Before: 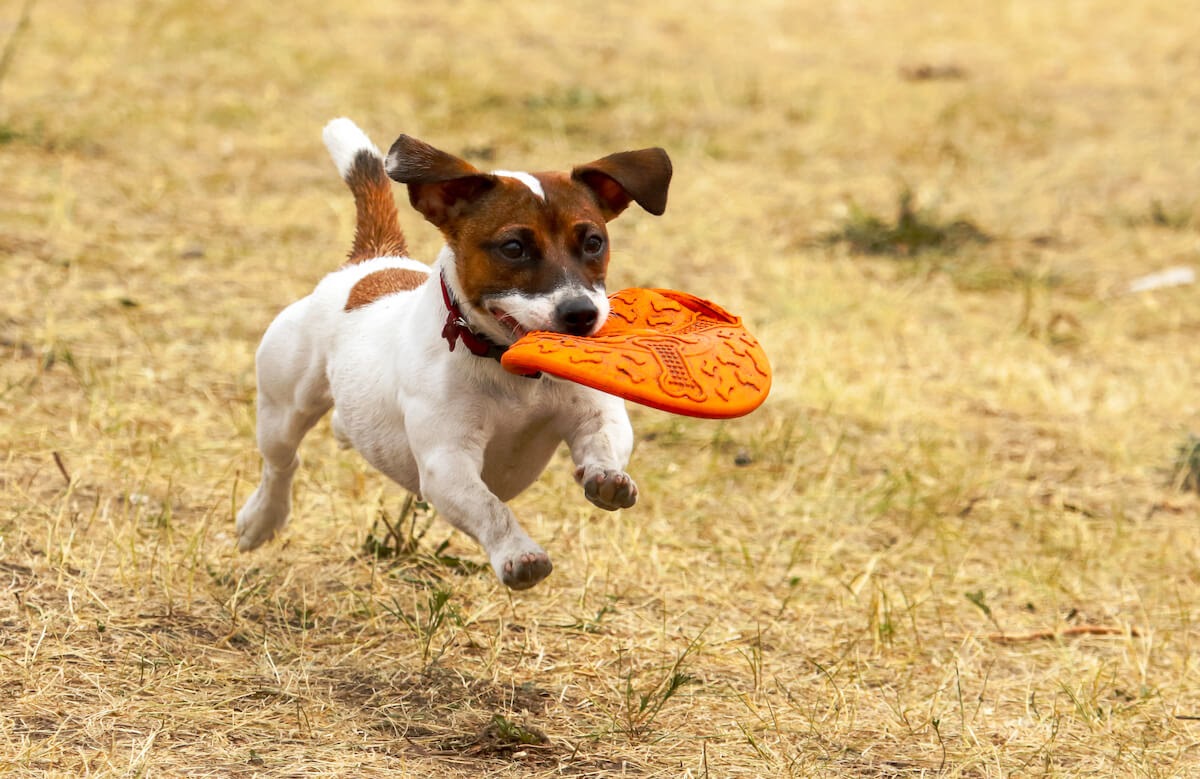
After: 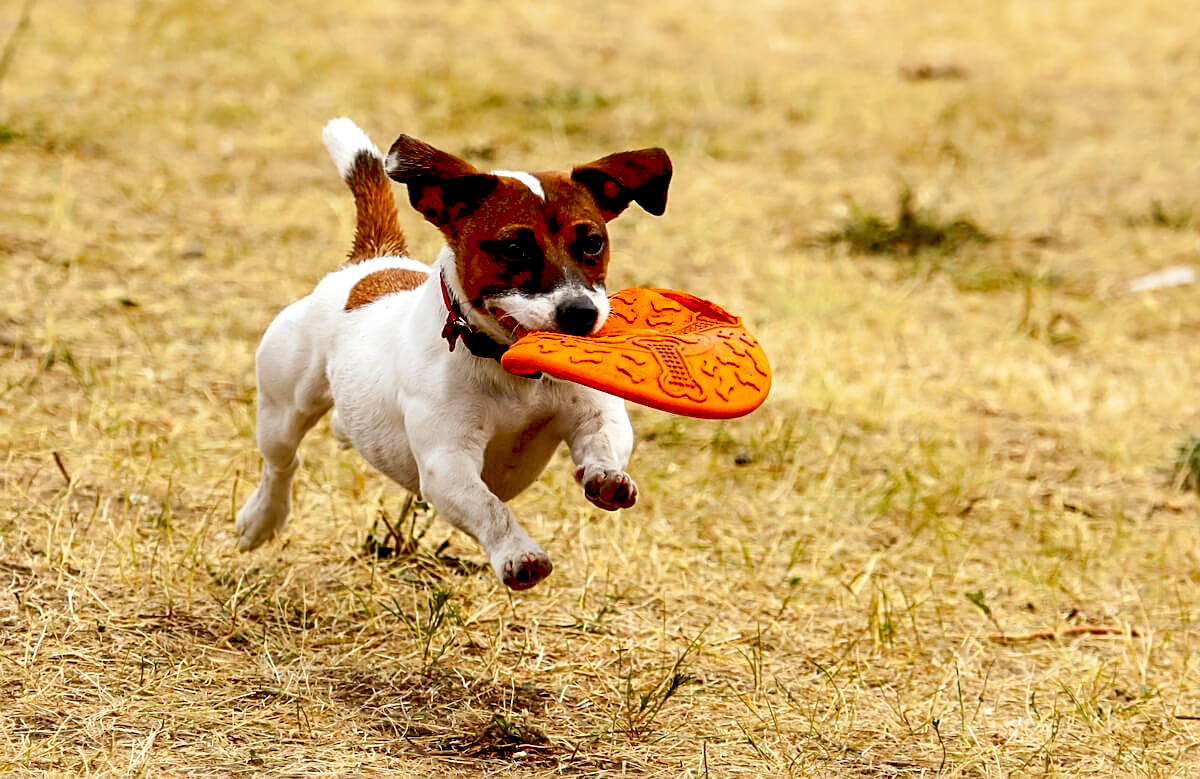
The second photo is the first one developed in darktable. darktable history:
sharpen: on, module defaults
exposure: black level correction 0.048, exposure 0.014 EV, compensate exposure bias true, compensate highlight preservation false
shadows and highlights: shadows 62.63, white point adjustment 0.555, highlights -34.06, compress 83.86%
